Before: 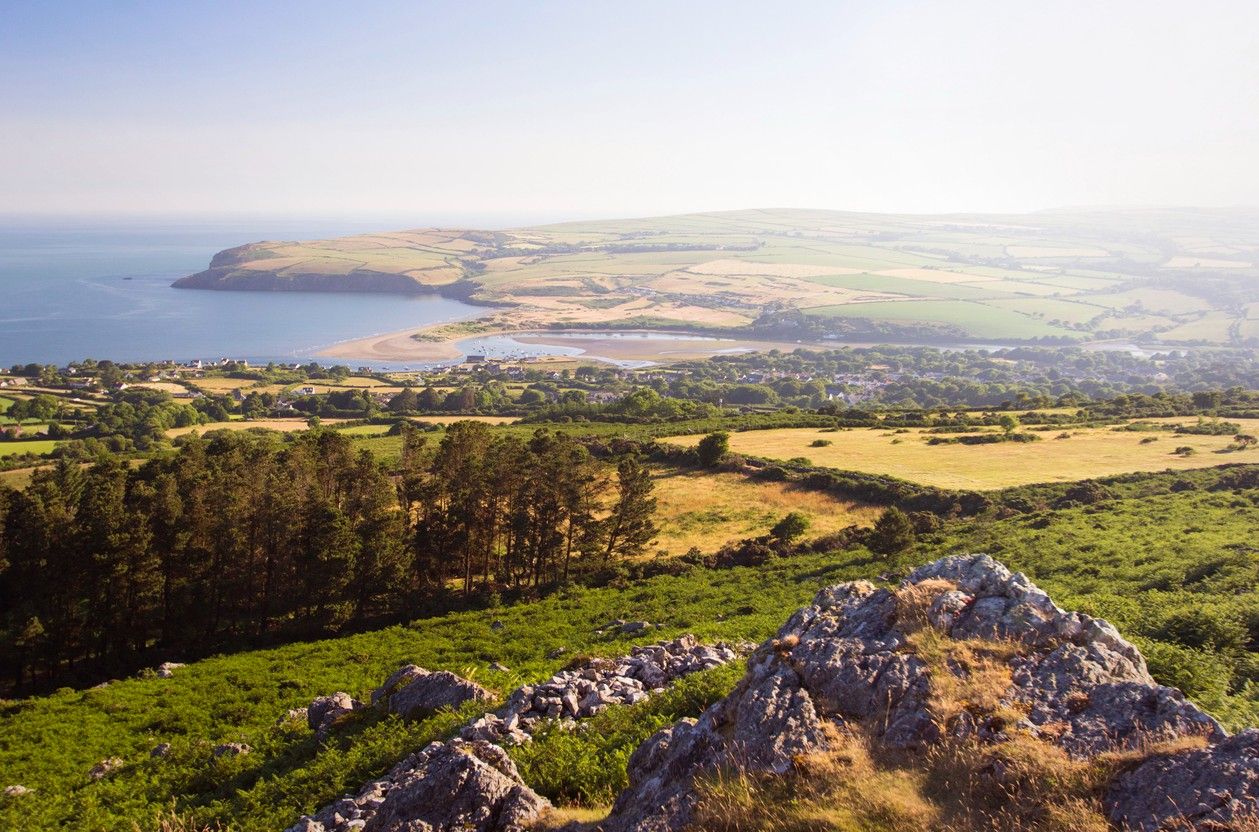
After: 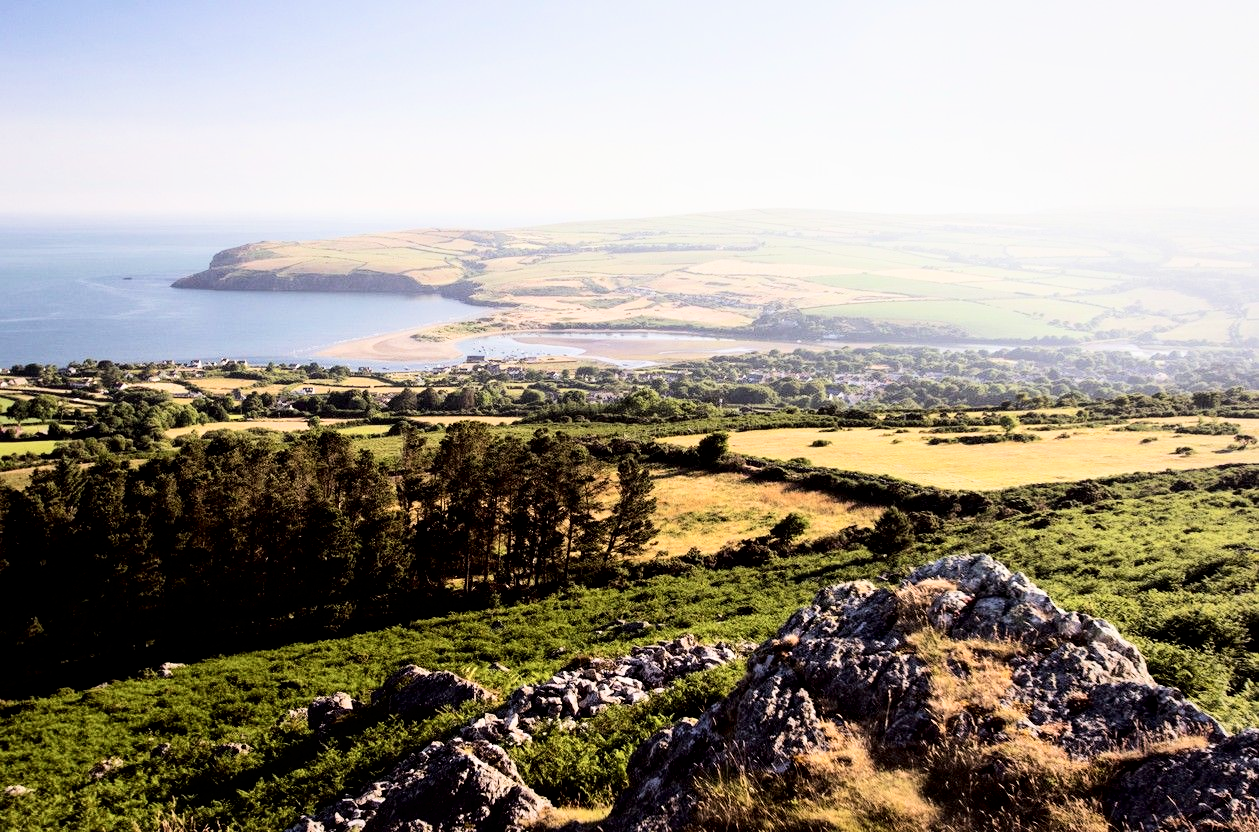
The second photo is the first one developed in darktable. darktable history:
filmic rgb: black relative exposure -5.05 EV, white relative exposure 3.97 EV, threshold 2.98 EV, hardness 2.89, contrast 1.297, enable highlight reconstruction true
local contrast: highlights 104%, shadows 102%, detail 120%, midtone range 0.2
tone curve: curves: ch0 [(0, 0) (0.003, 0.016) (0.011, 0.016) (0.025, 0.016) (0.044, 0.017) (0.069, 0.026) (0.1, 0.044) (0.136, 0.074) (0.177, 0.121) (0.224, 0.183) (0.277, 0.248) (0.335, 0.326) (0.399, 0.413) (0.468, 0.511) (0.543, 0.612) (0.623, 0.717) (0.709, 0.818) (0.801, 0.911) (0.898, 0.979) (1, 1)], color space Lab, independent channels, preserve colors none
